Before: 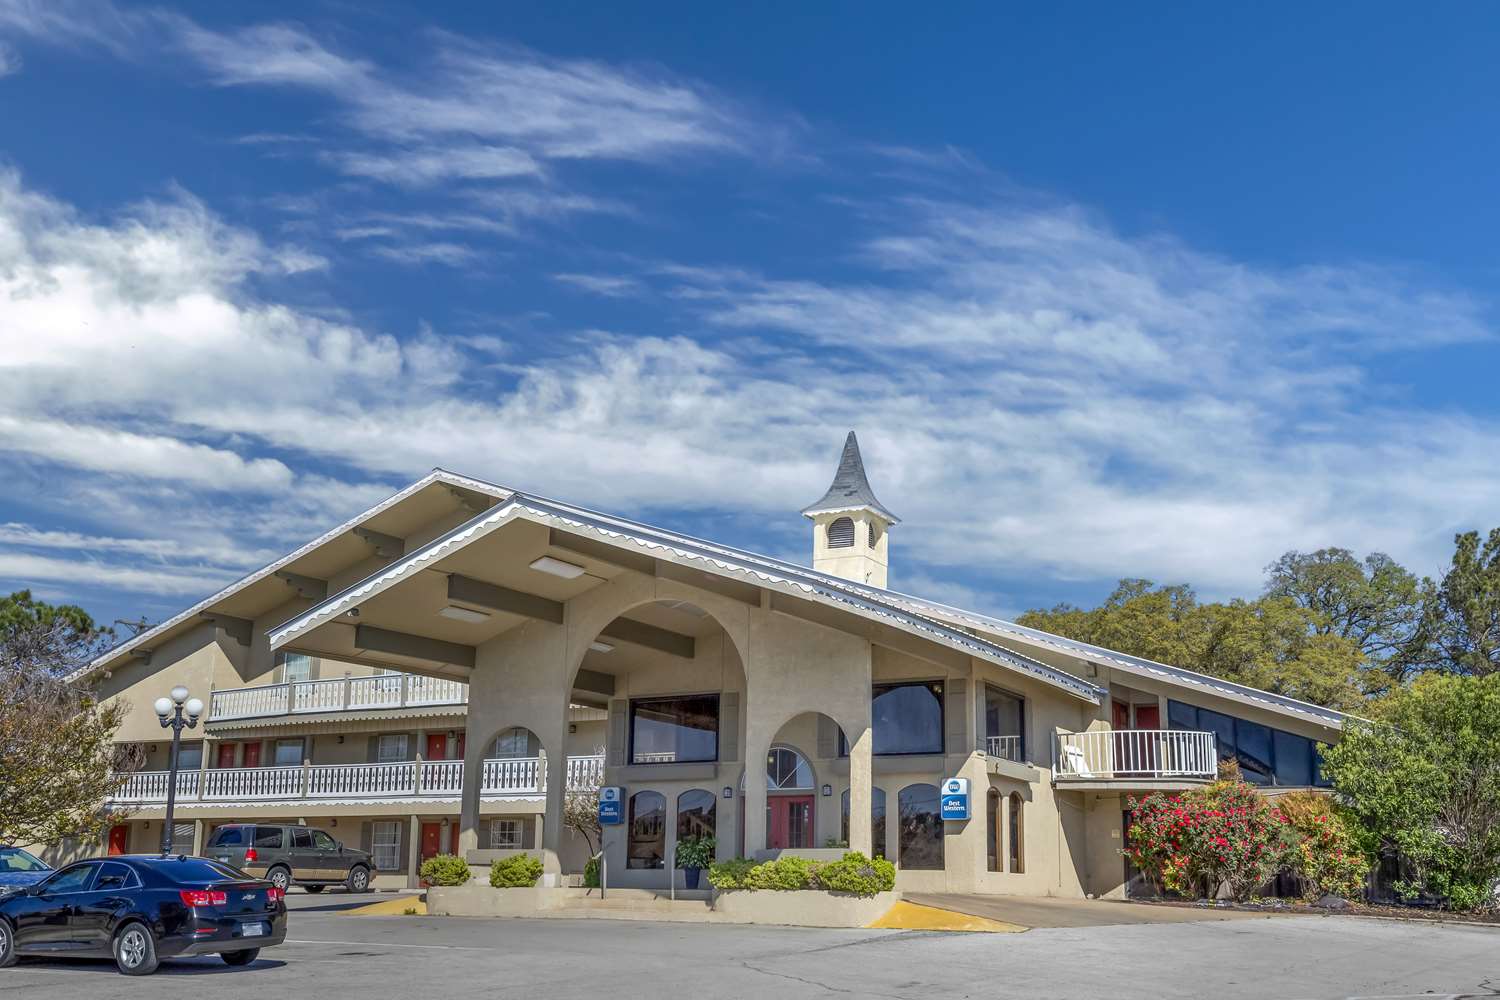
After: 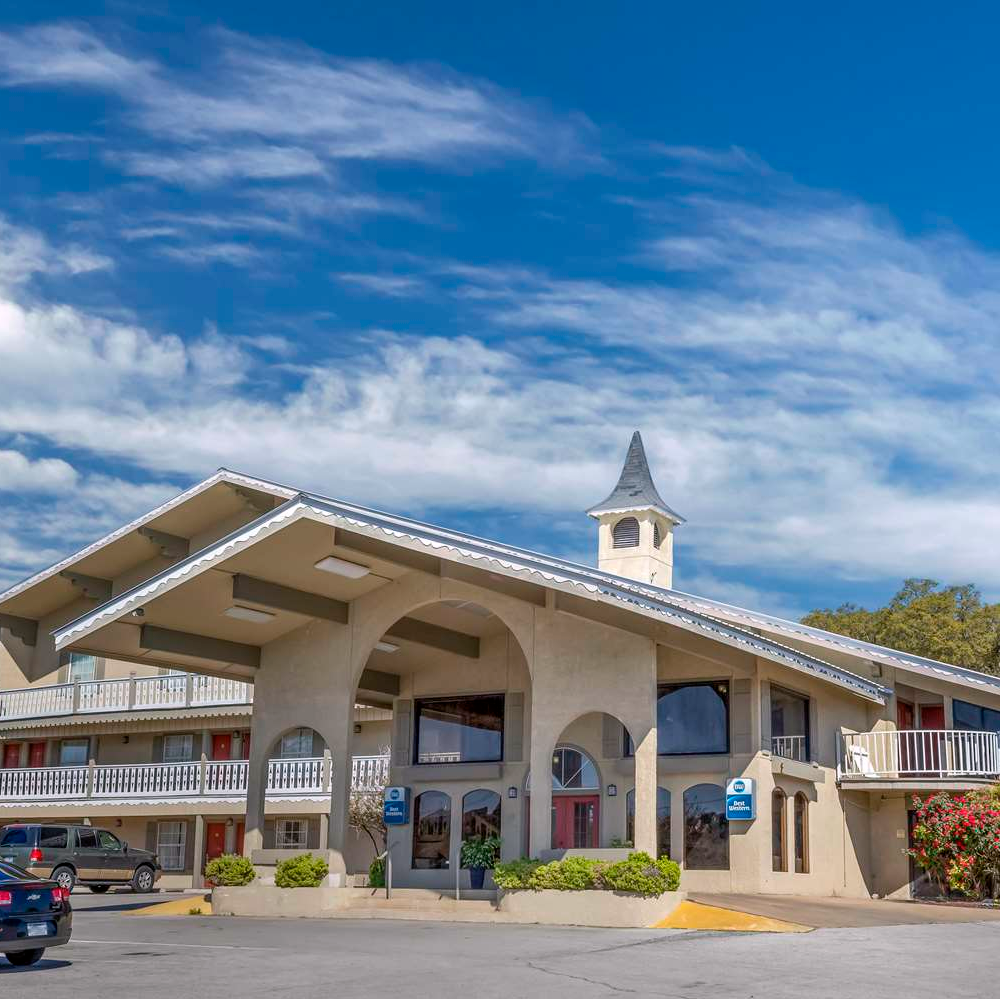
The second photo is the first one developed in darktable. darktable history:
color correction: highlights a* 3.09, highlights b* -1.17, shadows a* -0.073, shadows b* 1.79, saturation 0.977
crop and rotate: left 14.348%, right 18.952%
color calibration: illuminant same as pipeline (D50), adaptation none (bypass), x 0.332, y 0.335, temperature 5007.6 K
